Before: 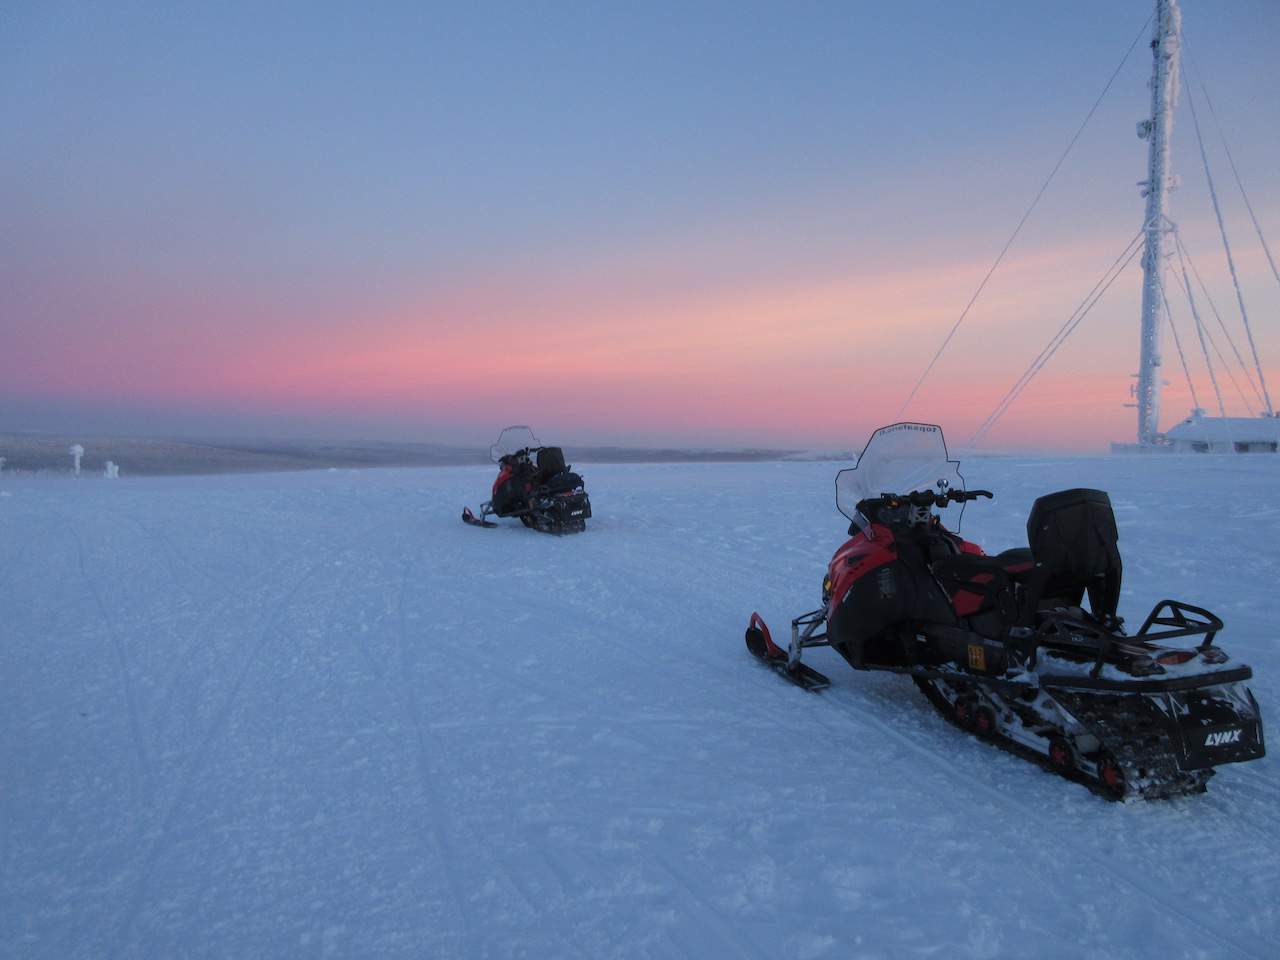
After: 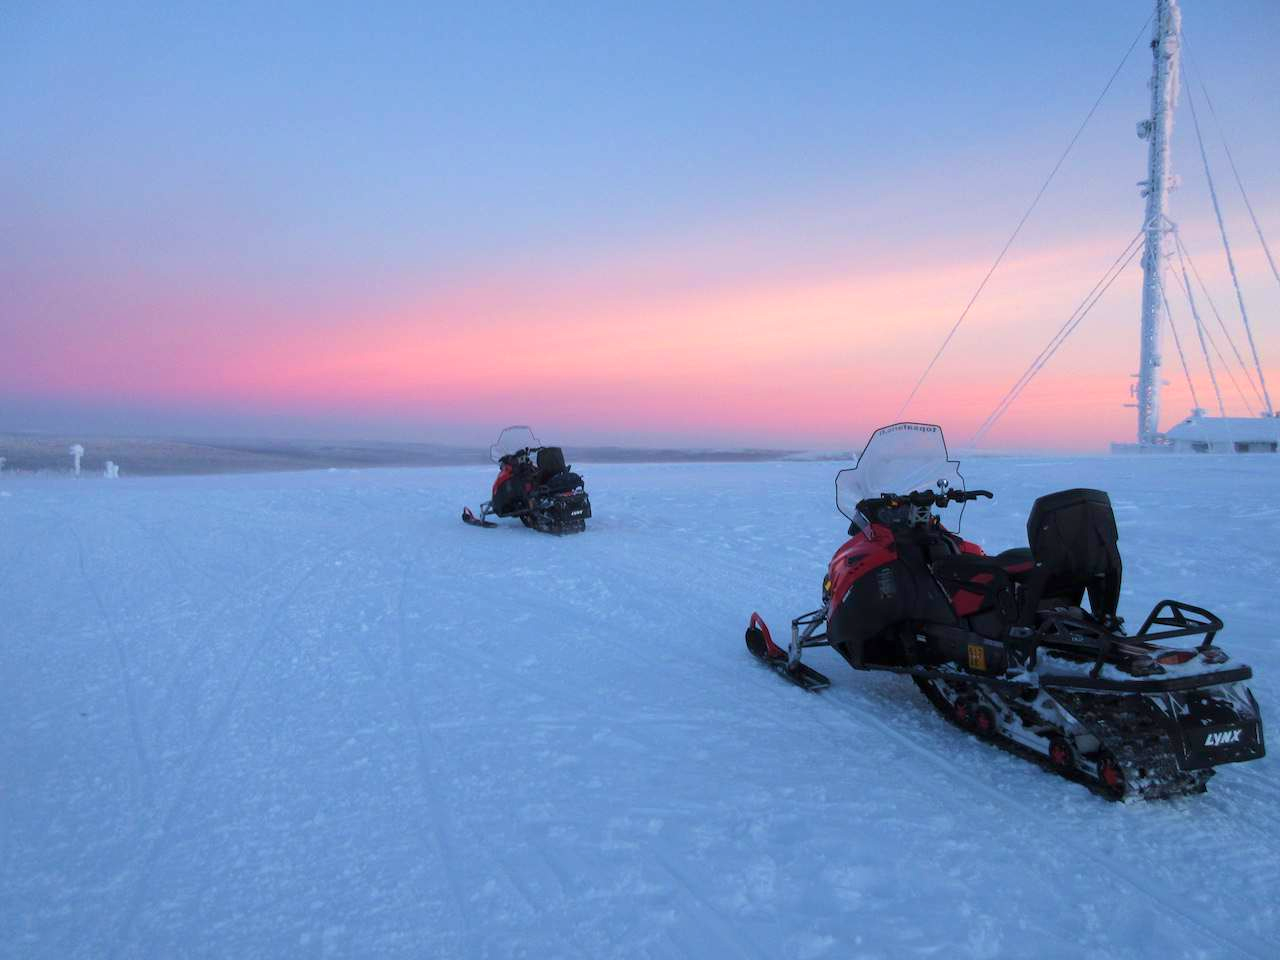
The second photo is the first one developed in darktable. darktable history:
exposure: black level correction 0.001, exposure 0.5 EV, compensate exposure bias true, compensate highlight preservation false
velvia: on, module defaults
